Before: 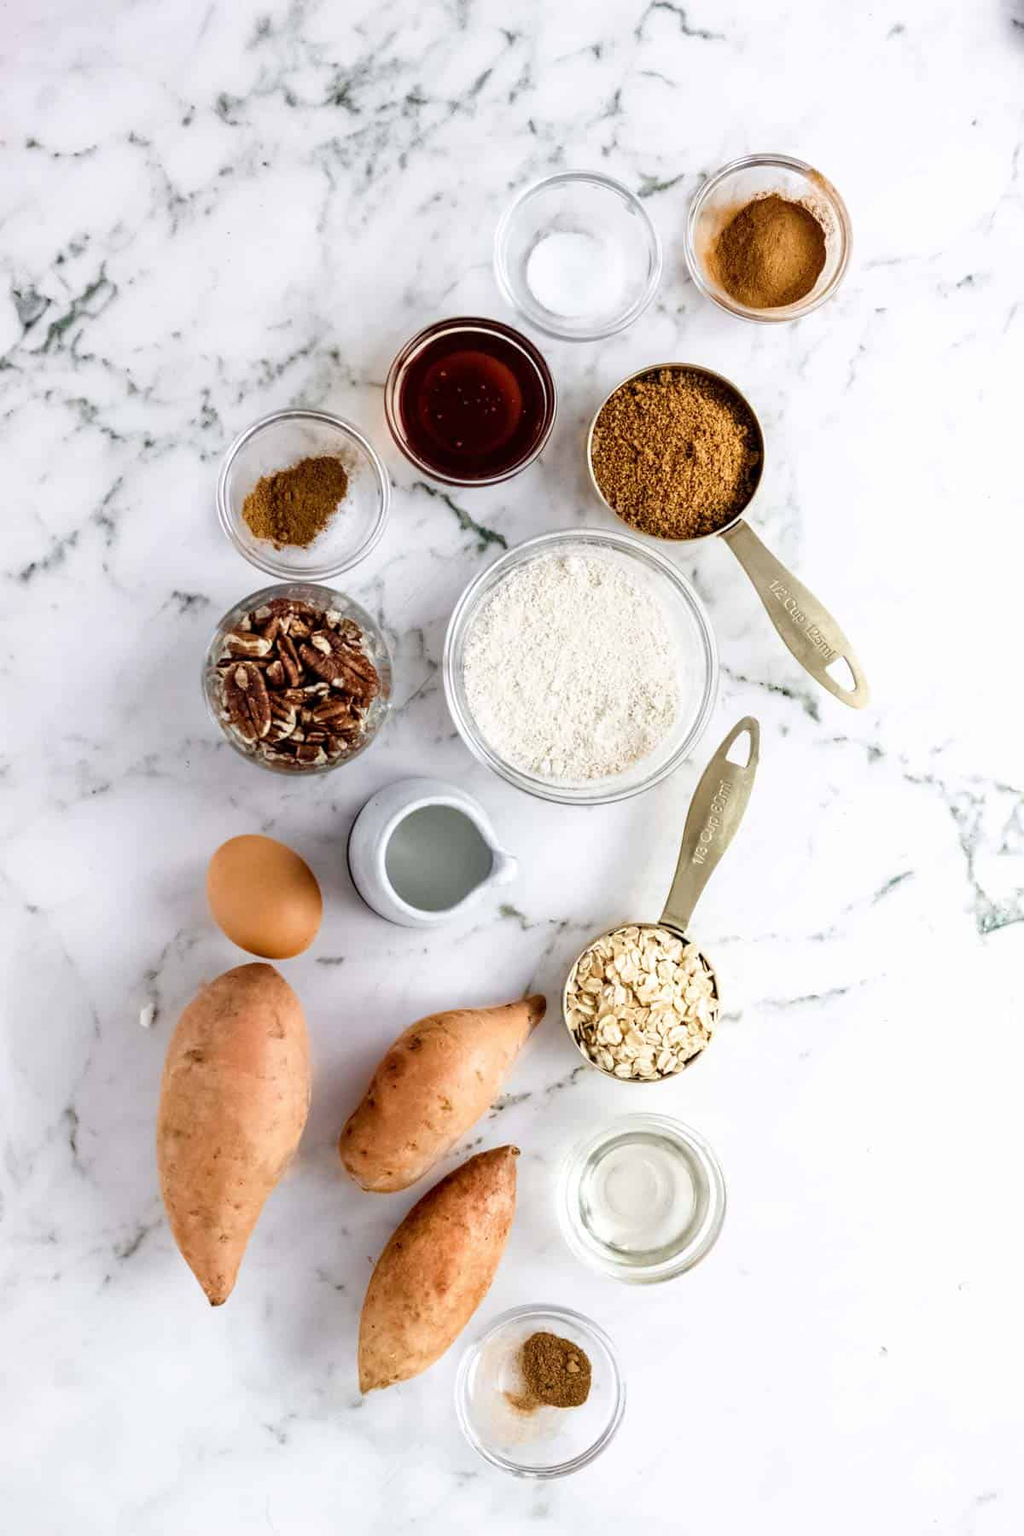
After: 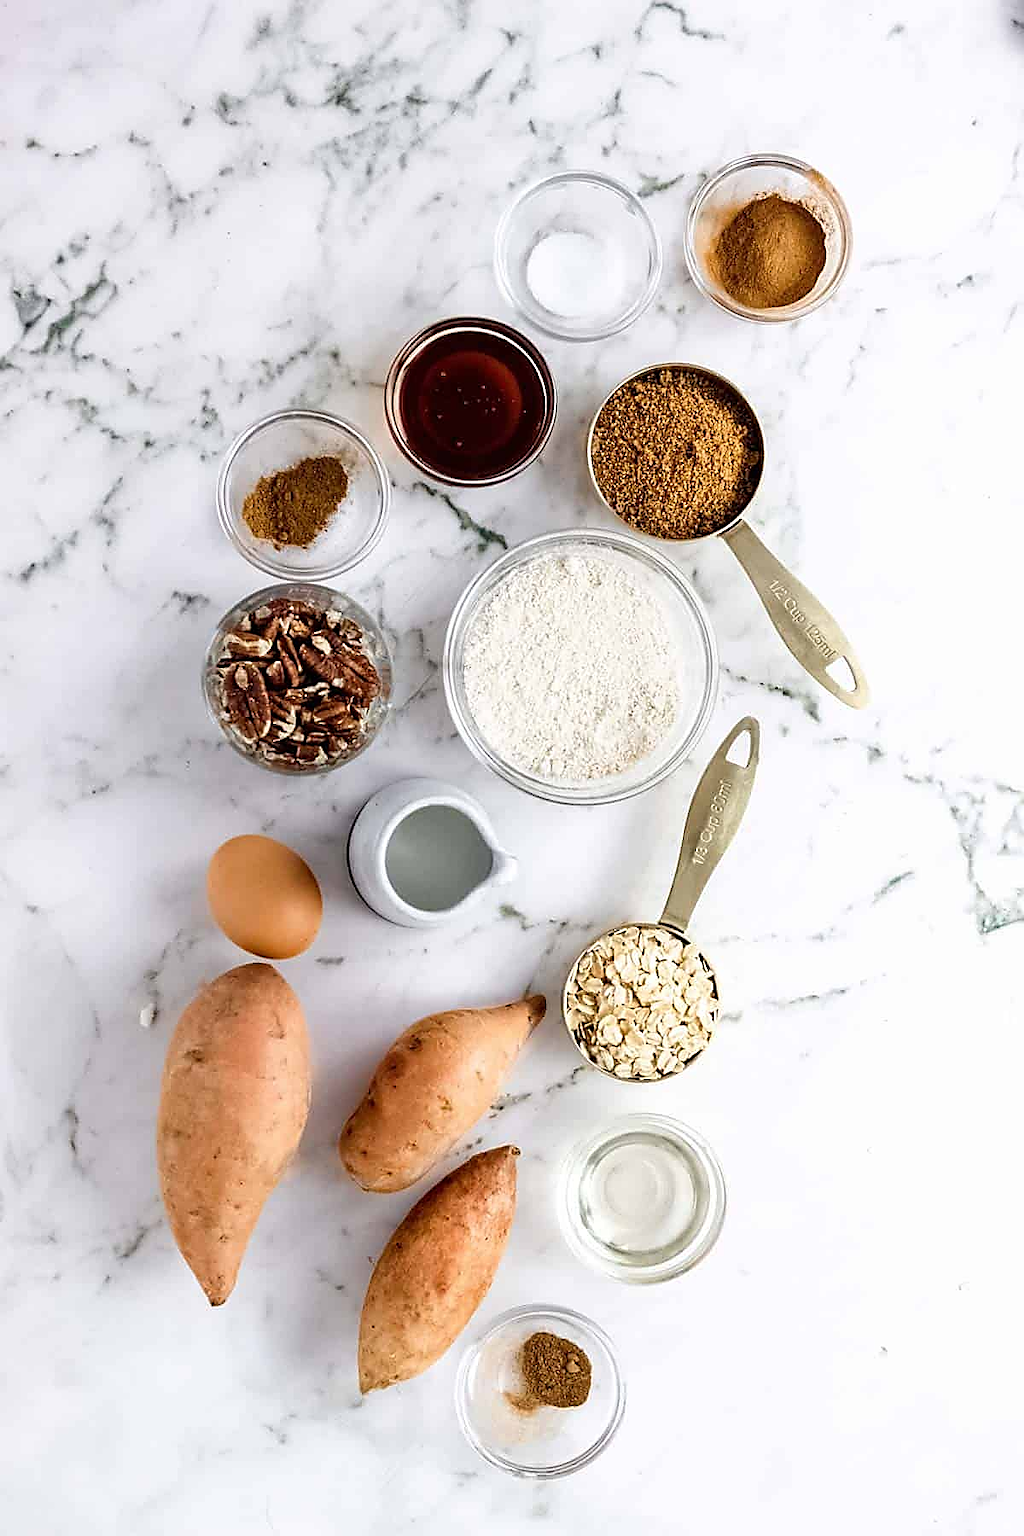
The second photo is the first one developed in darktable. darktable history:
sharpen: radius 1.406, amount 1.236, threshold 0.717
